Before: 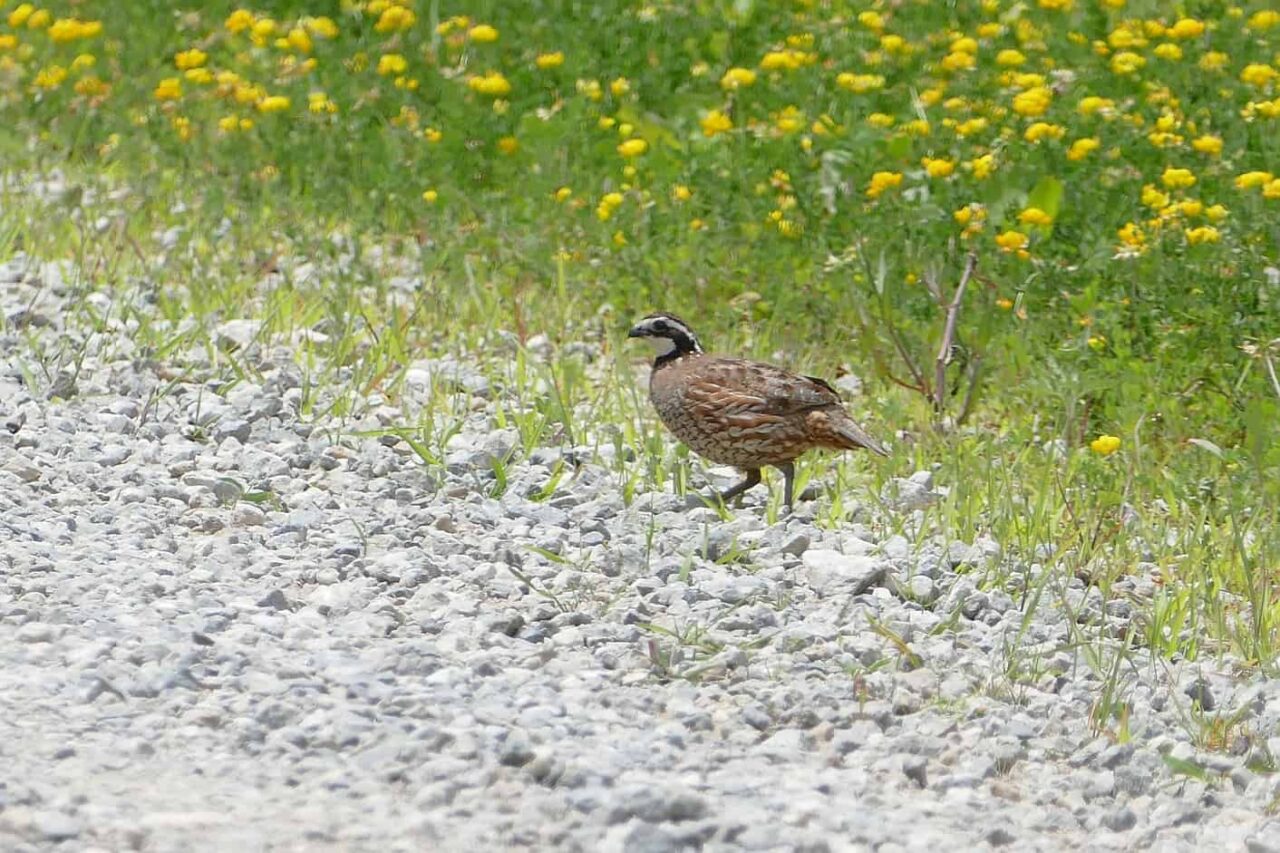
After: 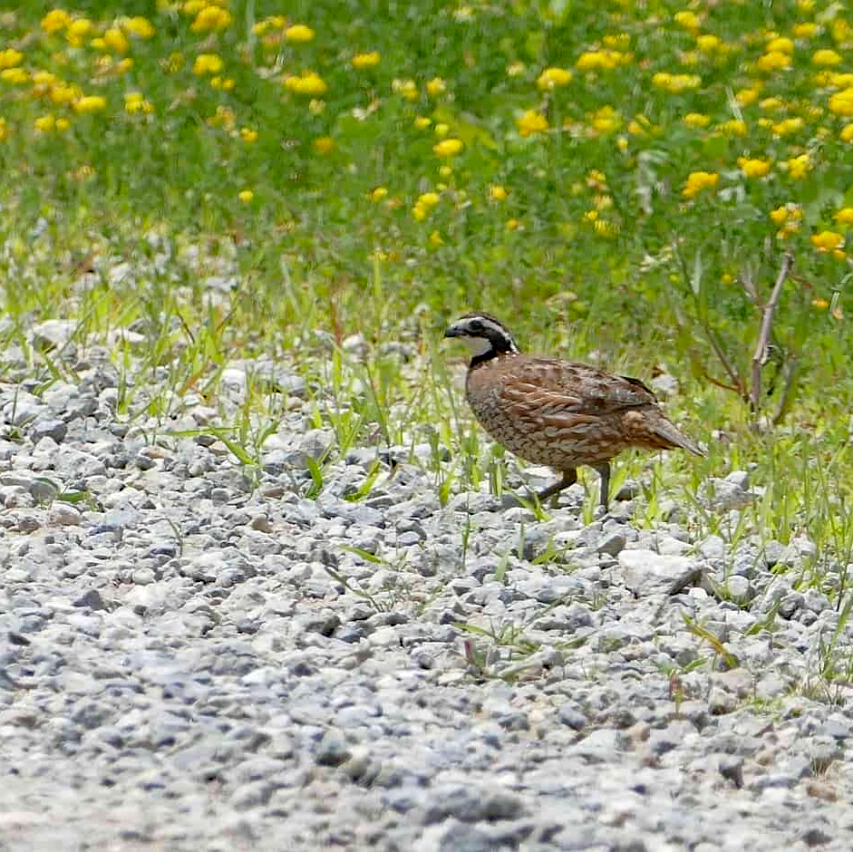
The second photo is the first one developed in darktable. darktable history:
crop and rotate: left 14.385%, right 18.948%
haze removal: strength 0.5, distance 0.43, compatibility mode true, adaptive false
